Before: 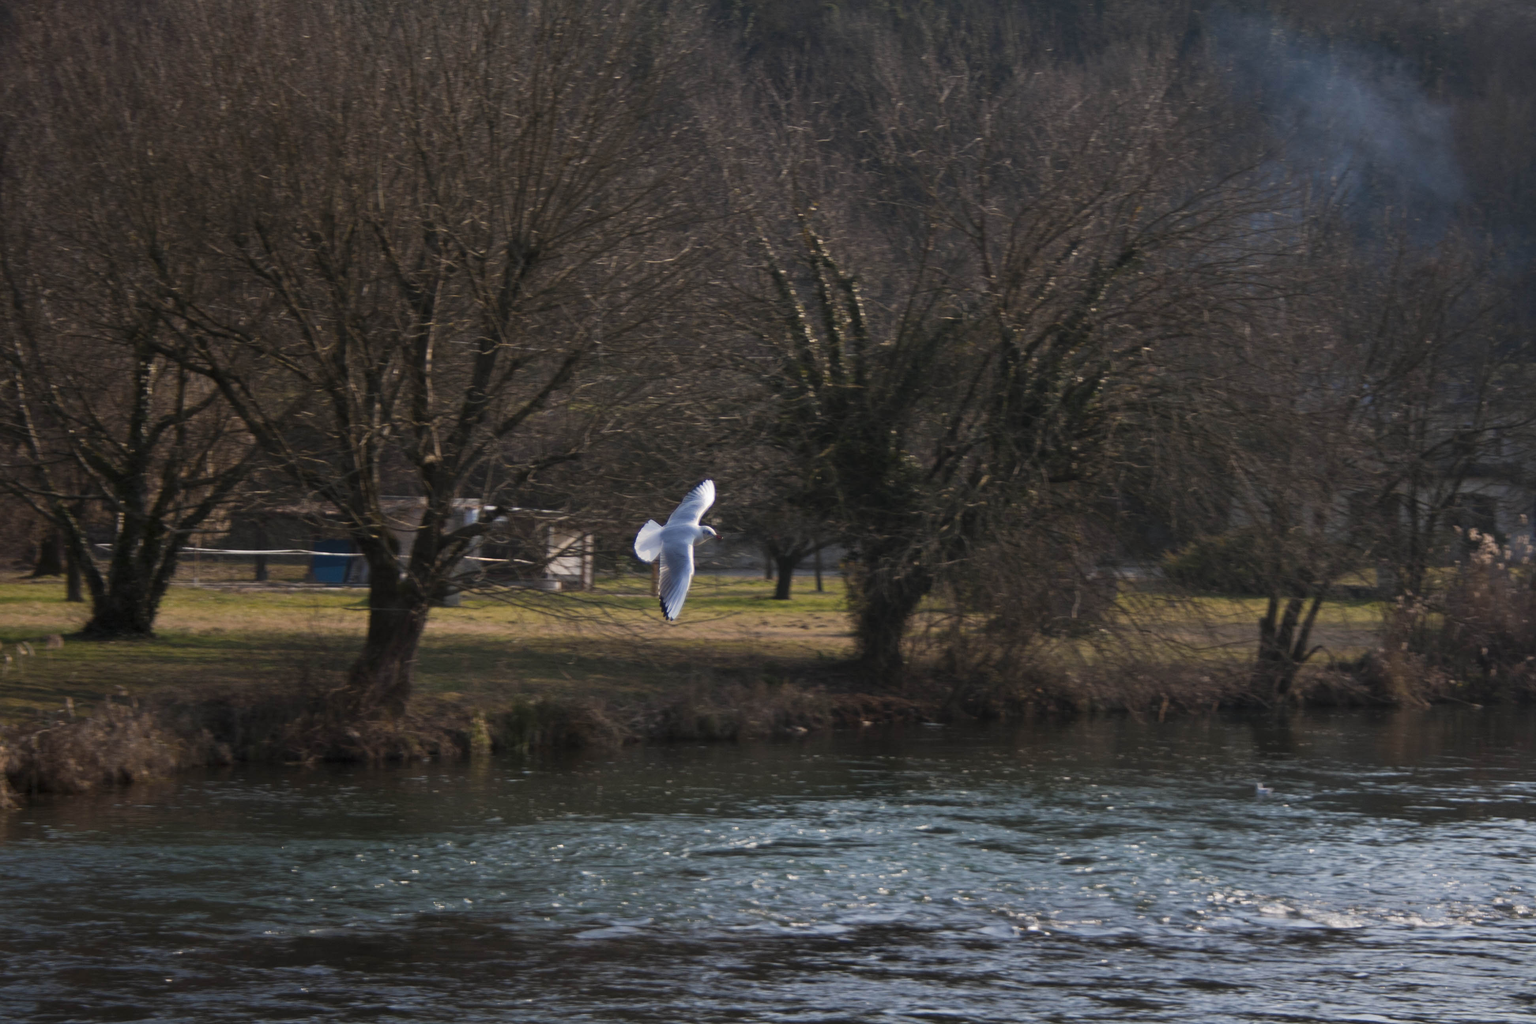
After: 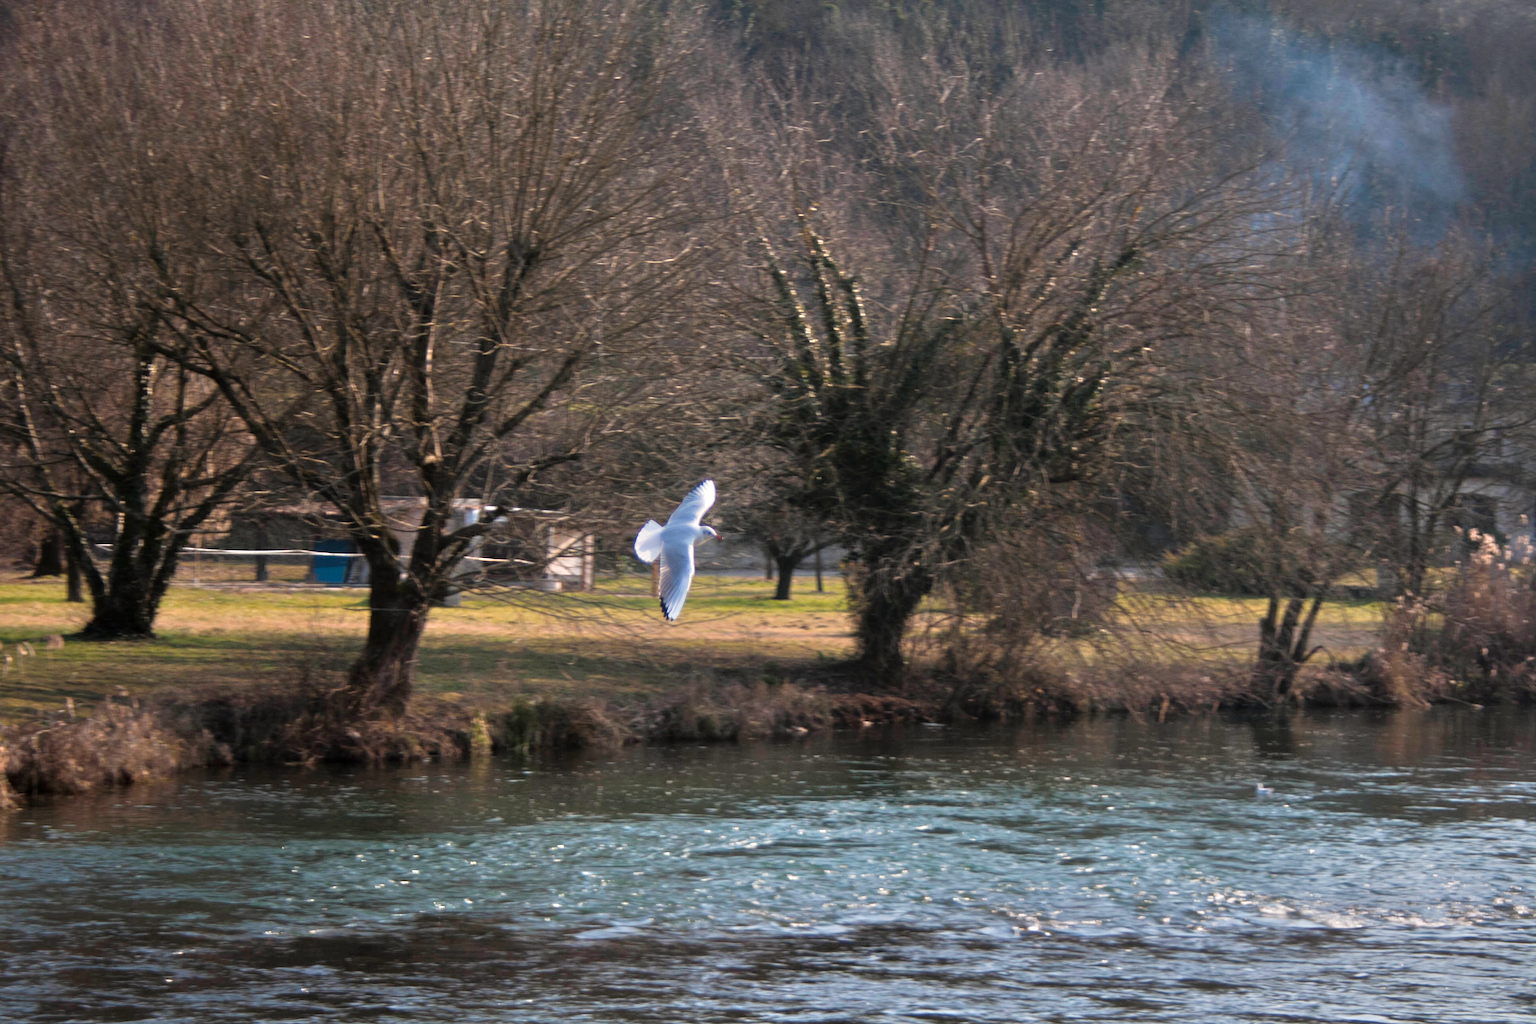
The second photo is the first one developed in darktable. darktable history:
tone equalizer: -7 EV 0.15 EV, -6 EV 0.6 EV, -5 EV 1.15 EV, -4 EV 1.33 EV, -3 EV 1.15 EV, -2 EV 0.6 EV, -1 EV 0.15 EV, mask exposure compensation -0.5 EV
bloom: size 15%, threshold 97%, strength 7%
